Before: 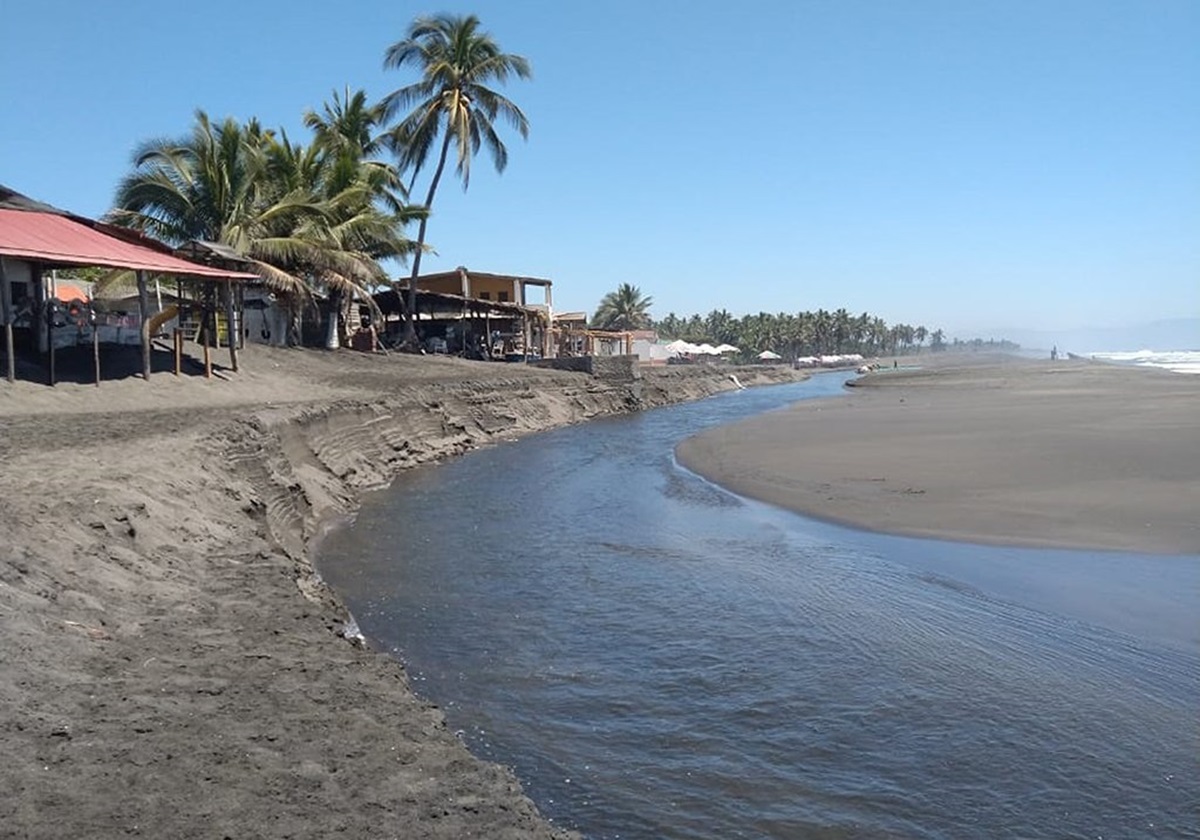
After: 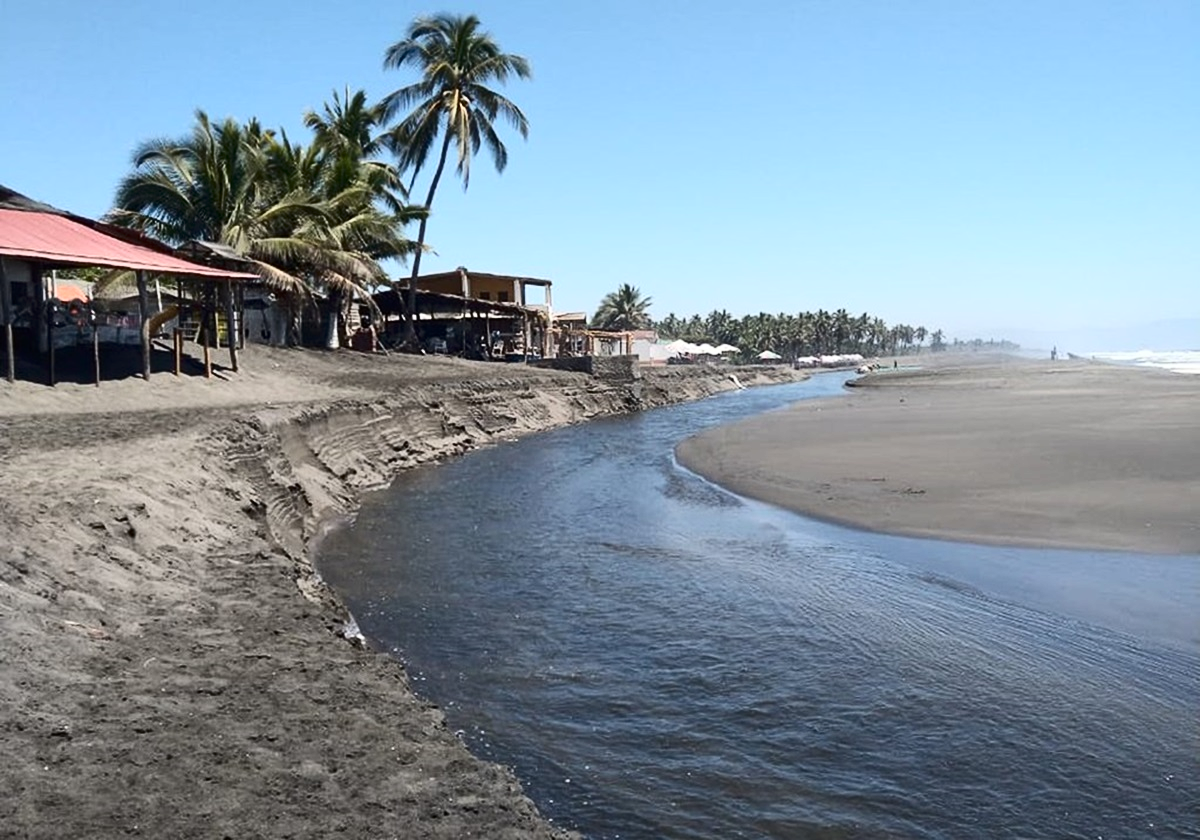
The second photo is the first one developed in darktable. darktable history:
tone equalizer: on, module defaults
contrast brightness saturation: contrast 0.28
